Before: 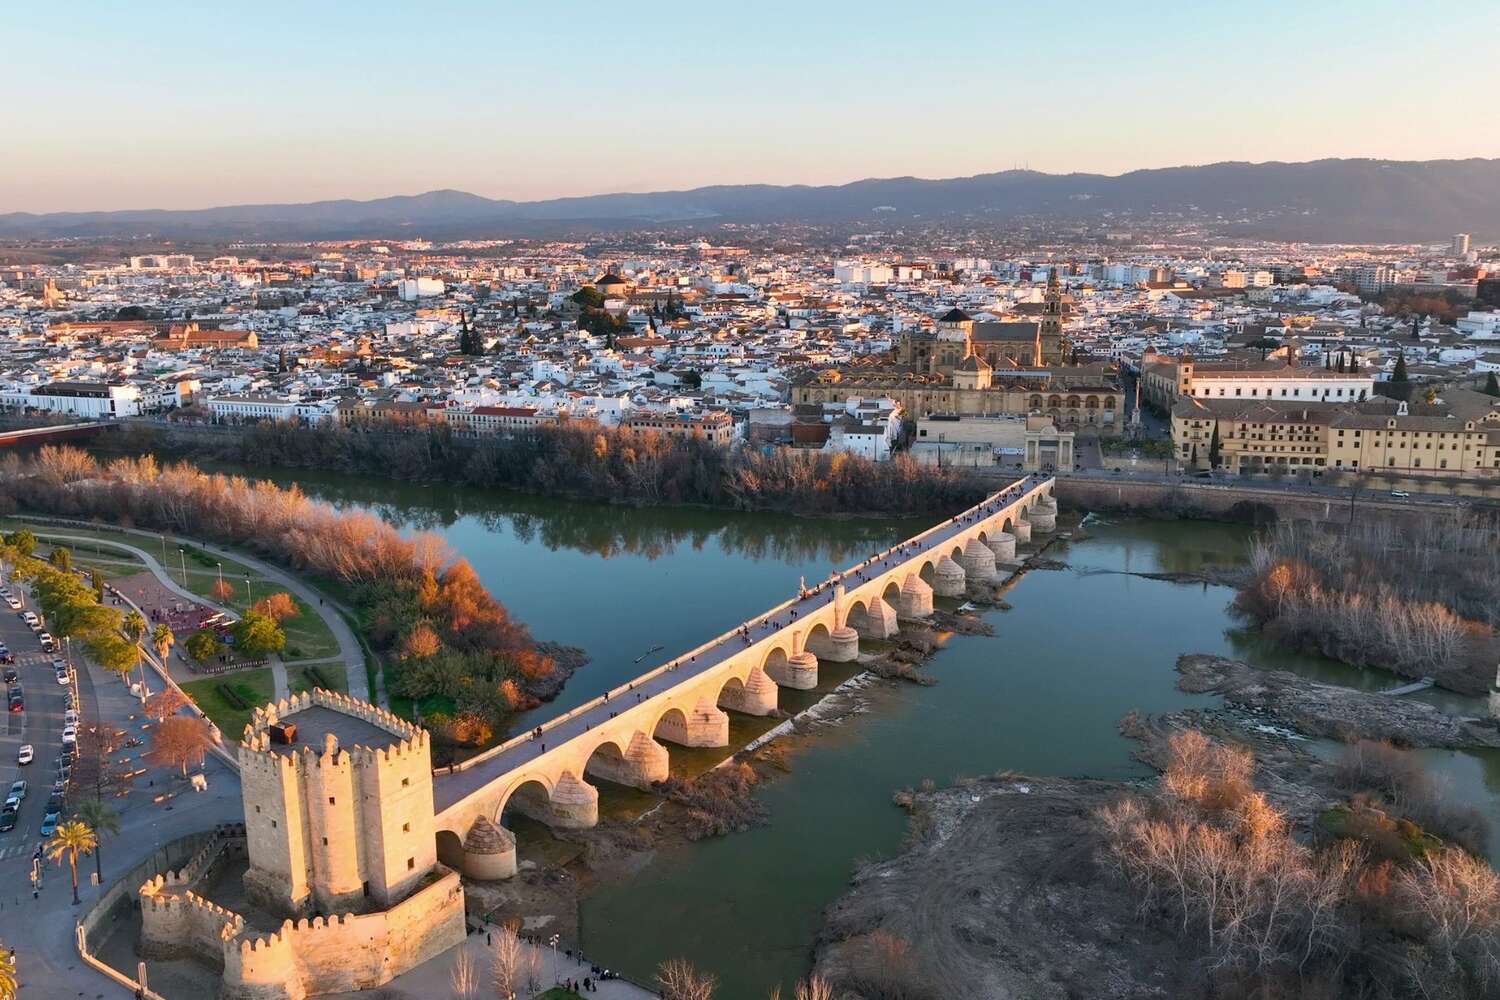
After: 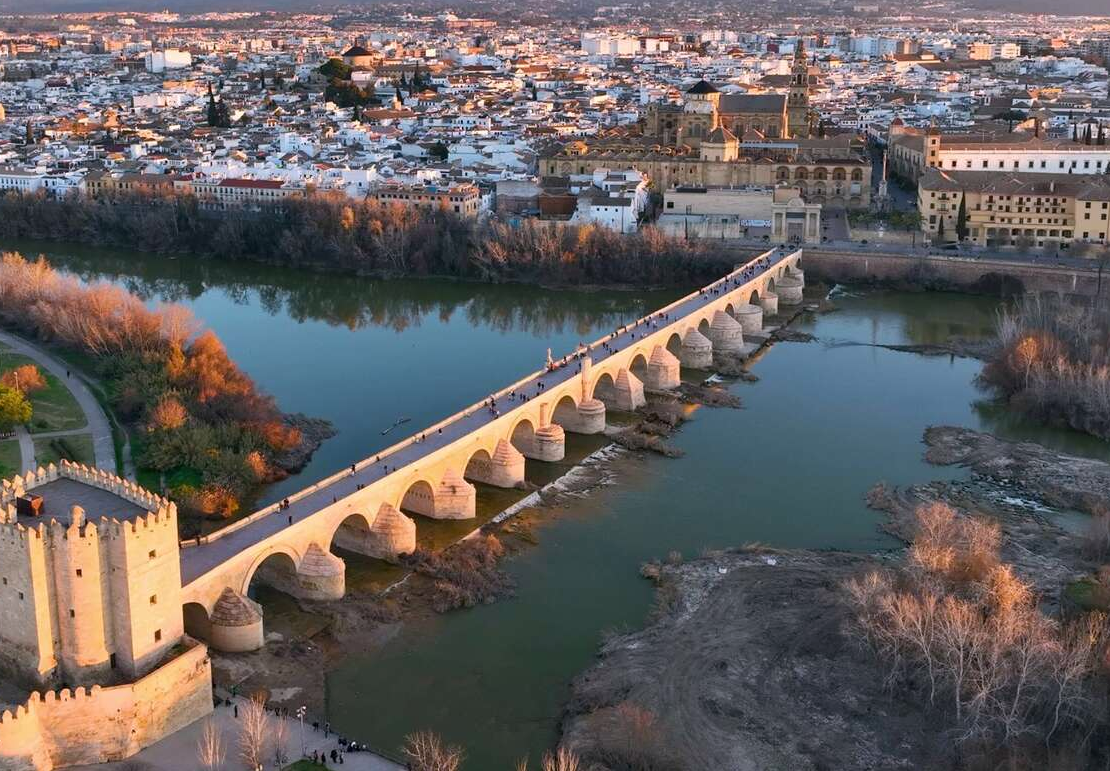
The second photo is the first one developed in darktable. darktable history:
exposure: compensate highlight preservation false
crop: left 16.871%, top 22.857%, right 9.116%
white balance: red 1.009, blue 1.027
